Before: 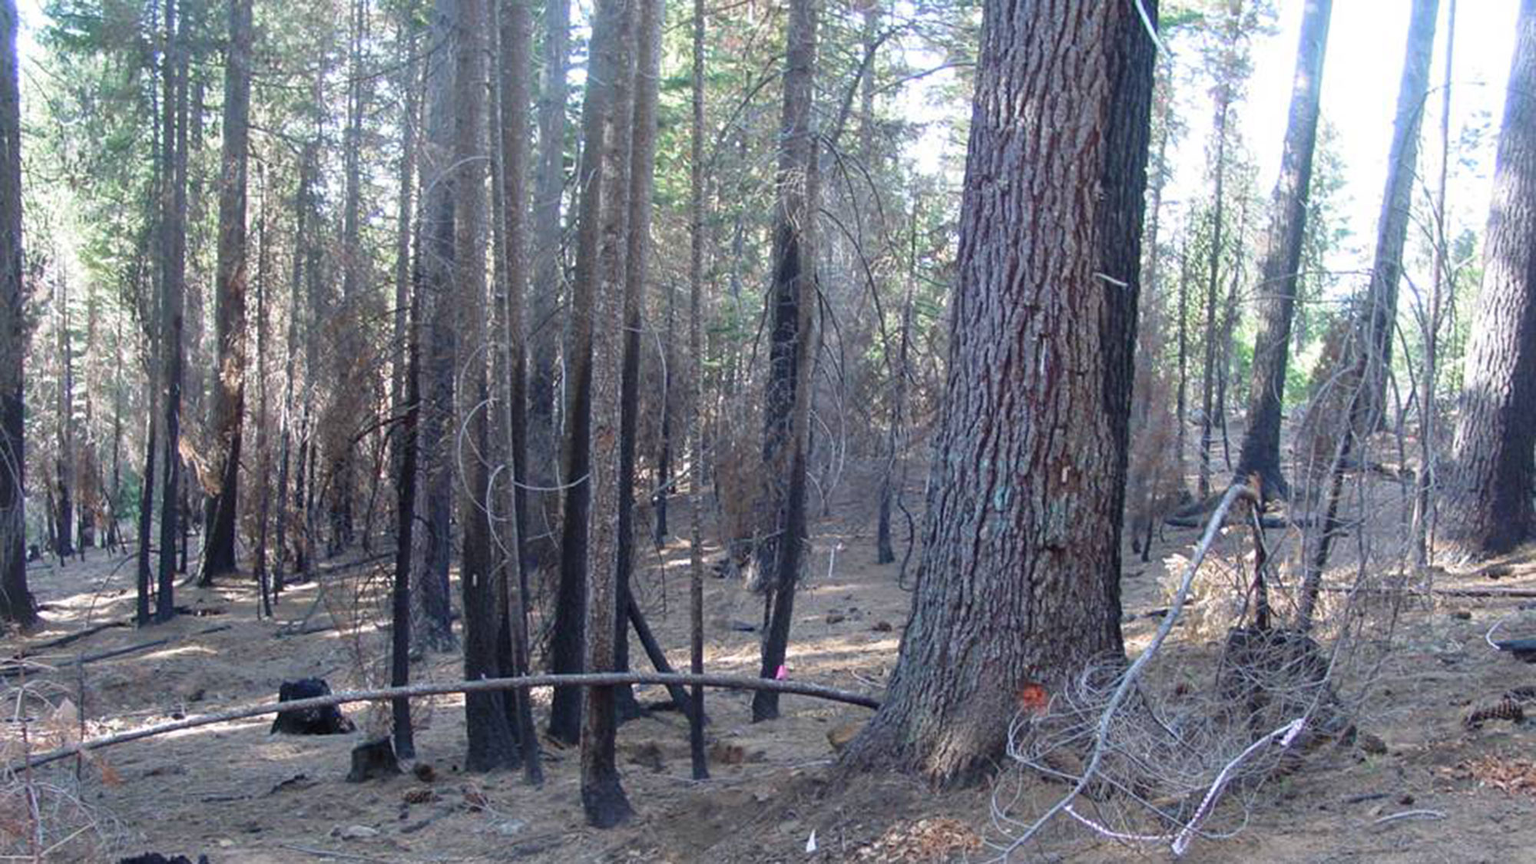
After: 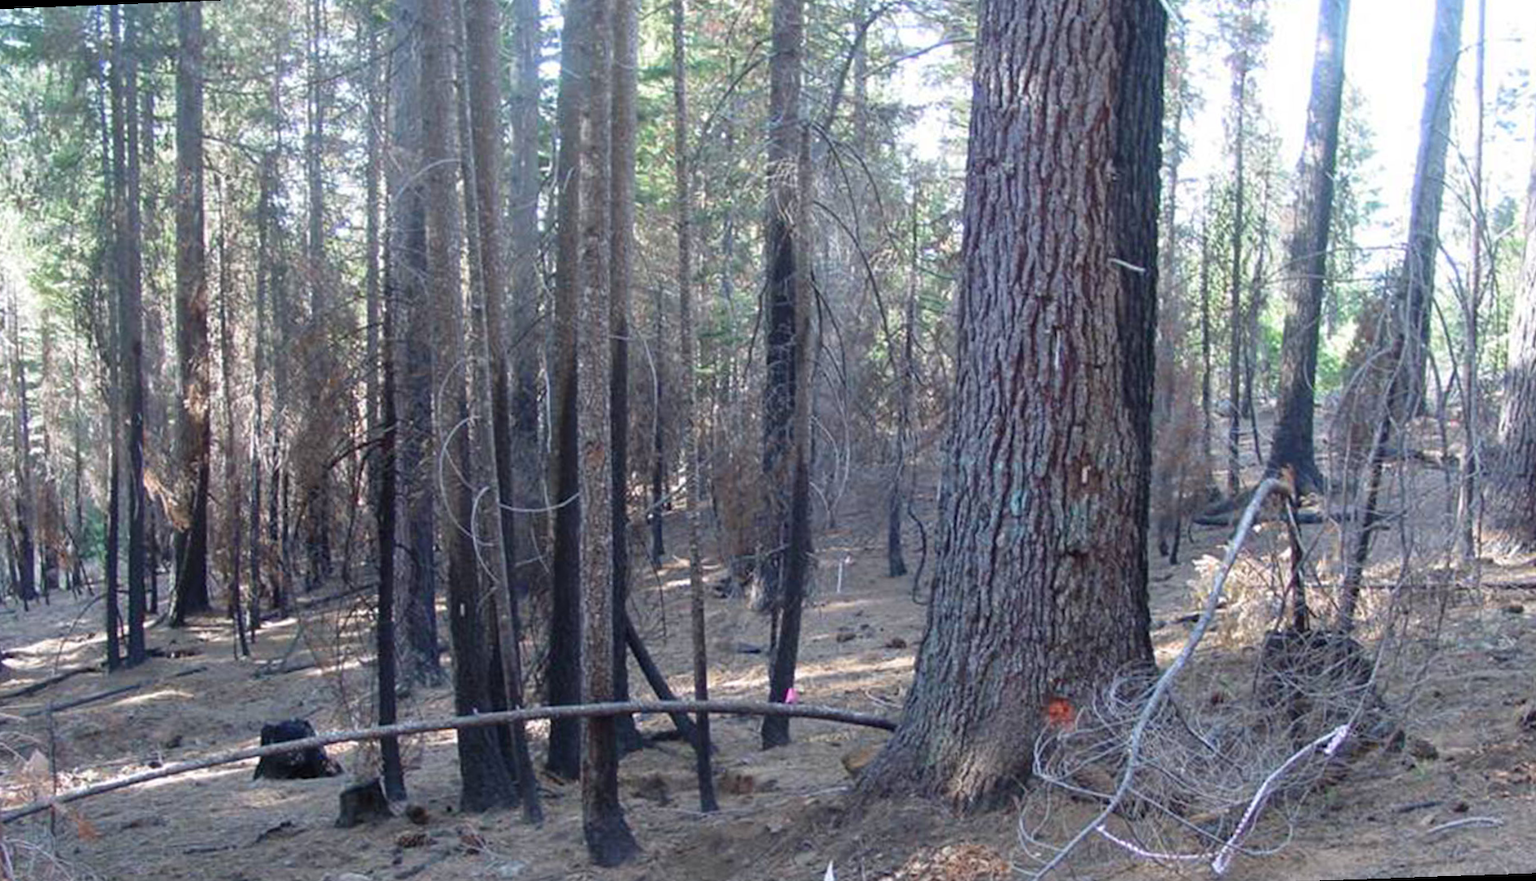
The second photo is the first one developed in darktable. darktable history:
crop: left 0.434%, top 0.485%, right 0.244%, bottom 0.386%
rotate and perspective: rotation -2.12°, lens shift (vertical) 0.009, lens shift (horizontal) -0.008, automatic cropping original format, crop left 0.036, crop right 0.964, crop top 0.05, crop bottom 0.959
